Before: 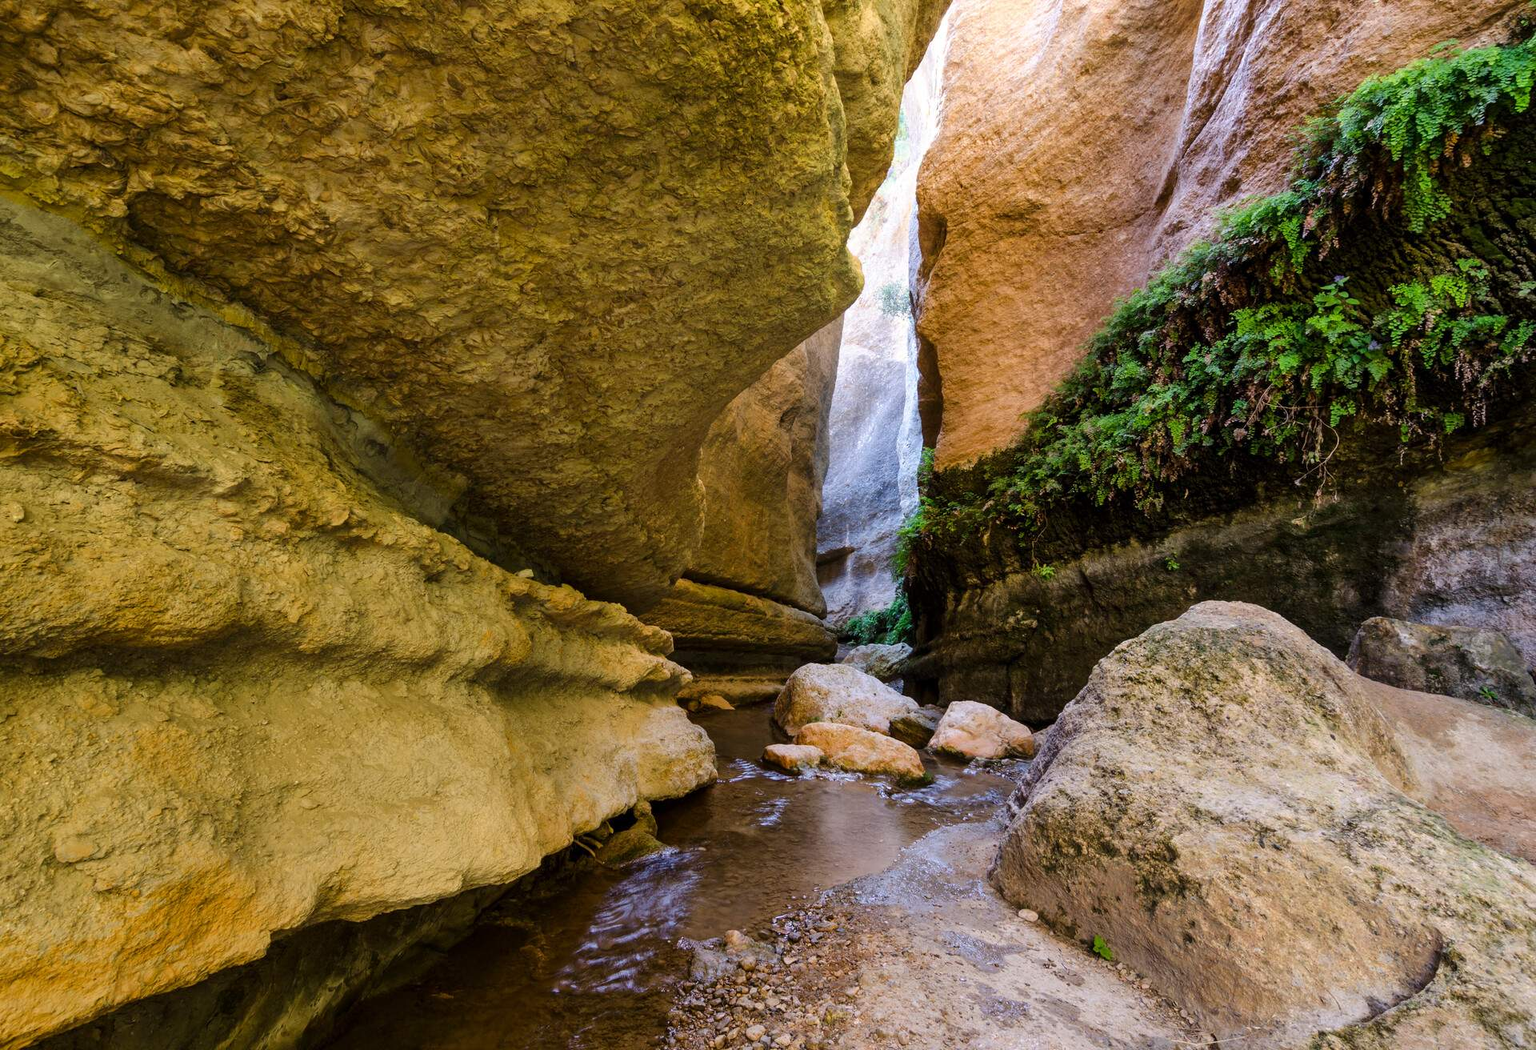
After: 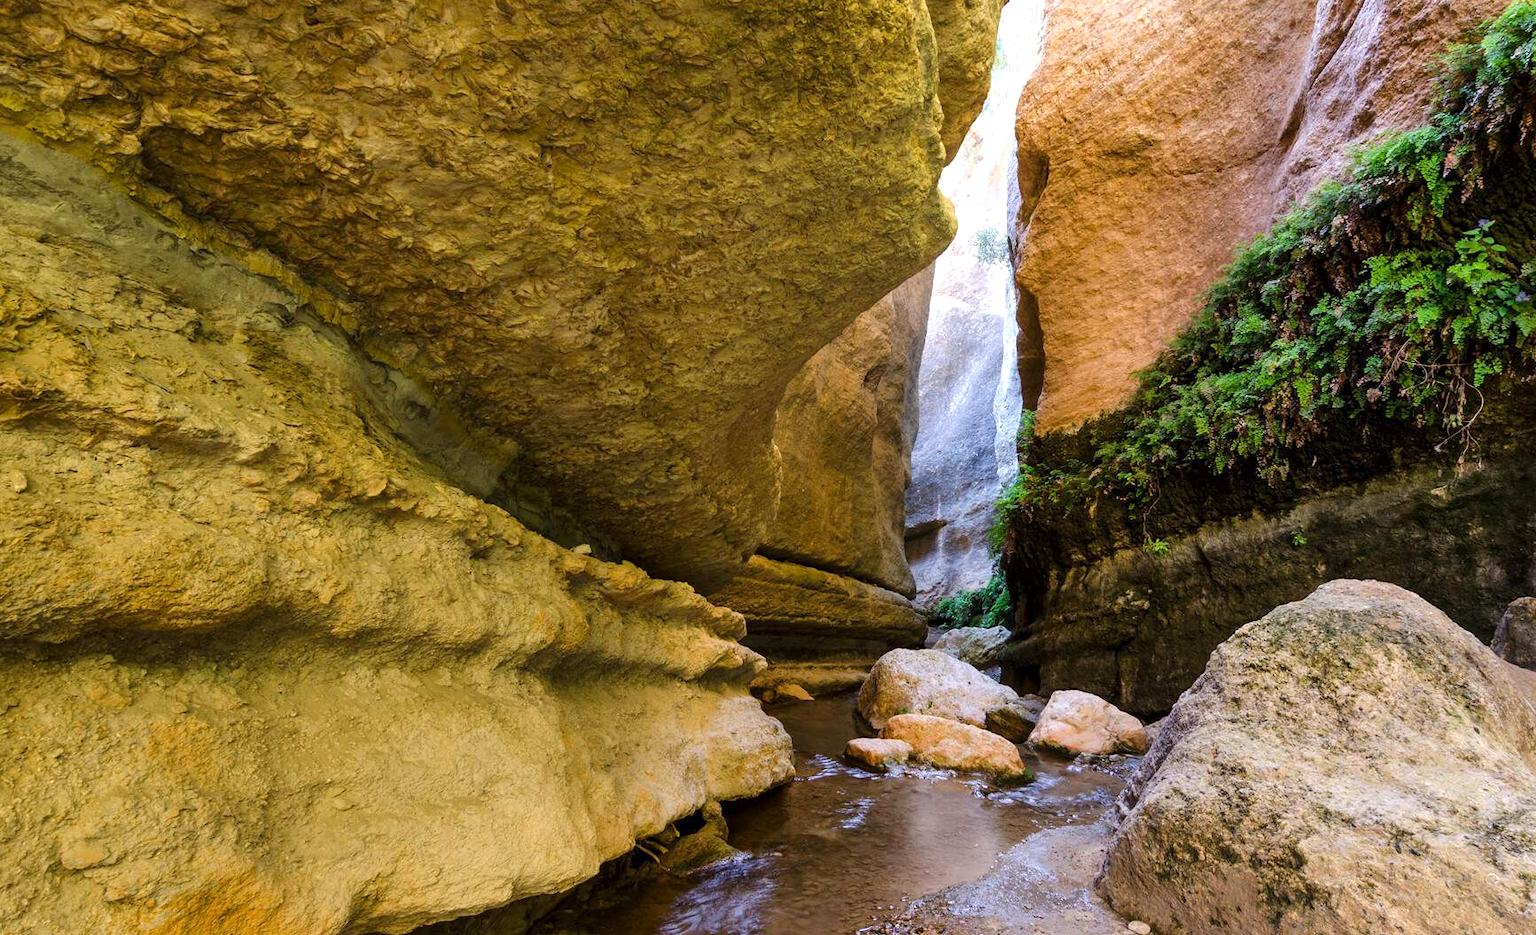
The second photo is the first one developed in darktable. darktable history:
crop: top 7.436%, right 9.723%, bottom 12.02%
exposure: exposure 0.295 EV, compensate highlight preservation false
